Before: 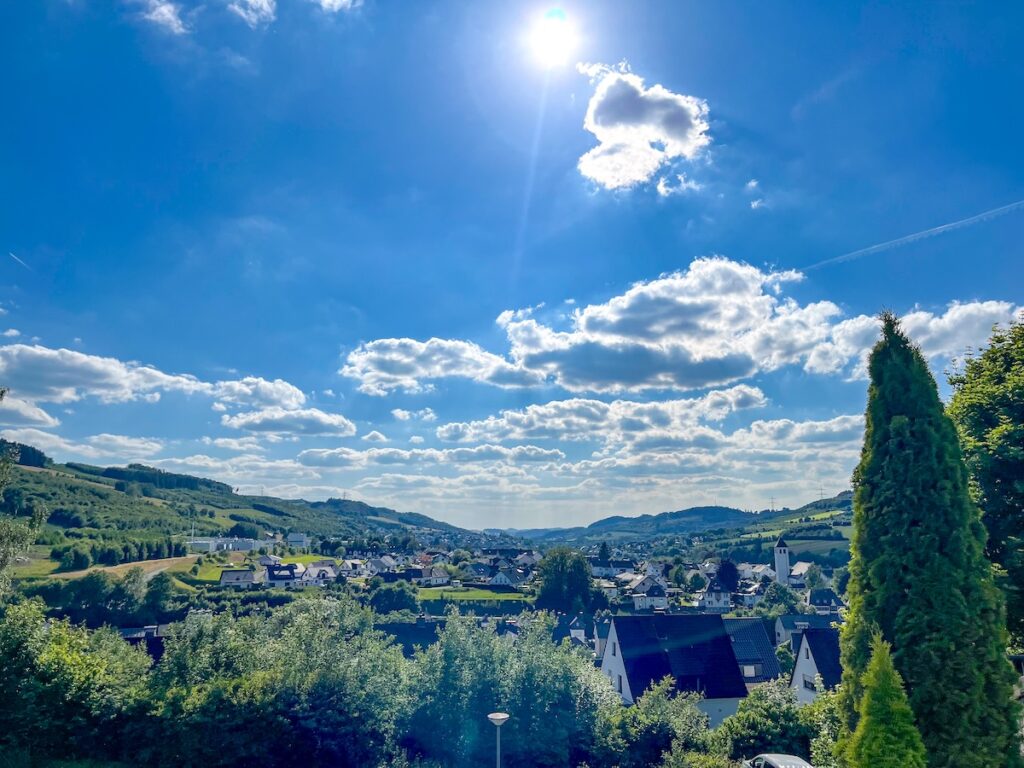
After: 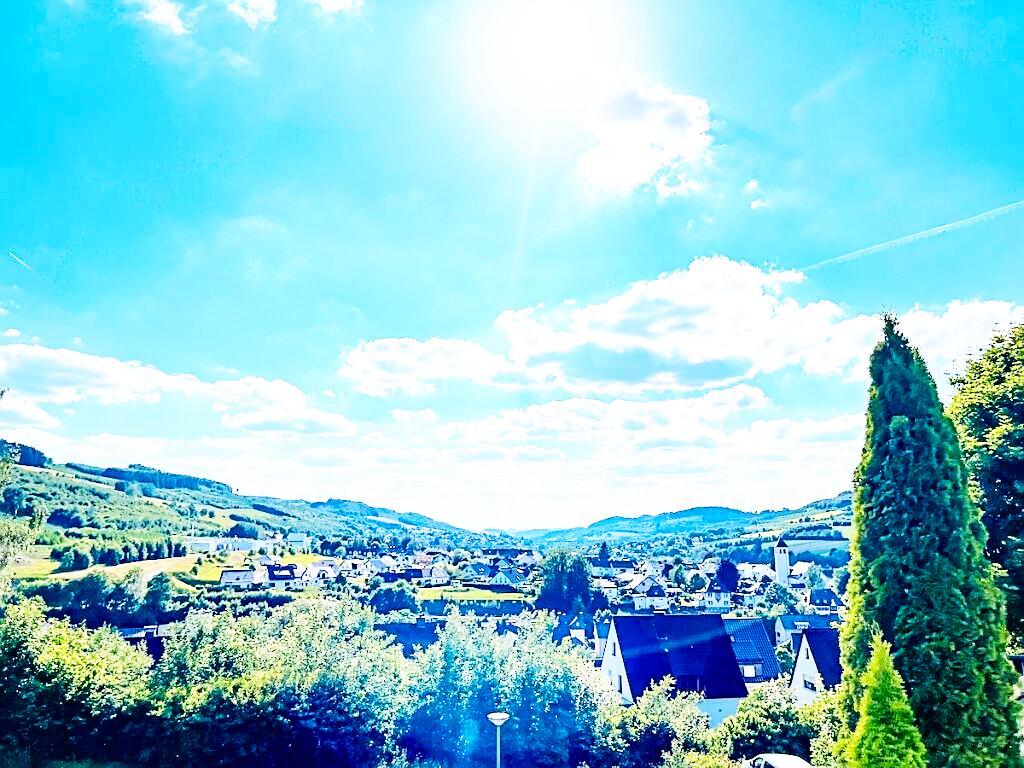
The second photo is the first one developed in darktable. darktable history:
sharpen: on, module defaults
color contrast: green-magenta contrast 0.8, blue-yellow contrast 1.1, unbound 0
exposure: exposure 0.648 EV, compensate highlight preservation false
tone curve: curves: ch0 [(0, 0.013) (0.054, 0.018) (0.205, 0.191) (0.289, 0.292) (0.39, 0.424) (0.493, 0.551) (0.666, 0.743) (0.795, 0.841) (1, 0.998)]; ch1 [(0, 0) (0.385, 0.343) (0.439, 0.415) (0.494, 0.495) (0.501, 0.501) (0.51, 0.509) (0.548, 0.554) (0.586, 0.601) (0.66, 0.687) (0.783, 0.804) (1, 1)]; ch2 [(0, 0) (0.304, 0.31) (0.403, 0.399) (0.441, 0.428) (0.47, 0.469) (0.498, 0.496) (0.524, 0.538) (0.566, 0.579) (0.633, 0.665) (0.7, 0.711) (1, 1)], color space Lab, independent channels, preserve colors none
base curve: curves: ch0 [(0, 0) (0.007, 0.004) (0.027, 0.03) (0.046, 0.07) (0.207, 0.54) (0.442, 0.872) (0.673, 0.972) (1, 1)], preserve colors none
